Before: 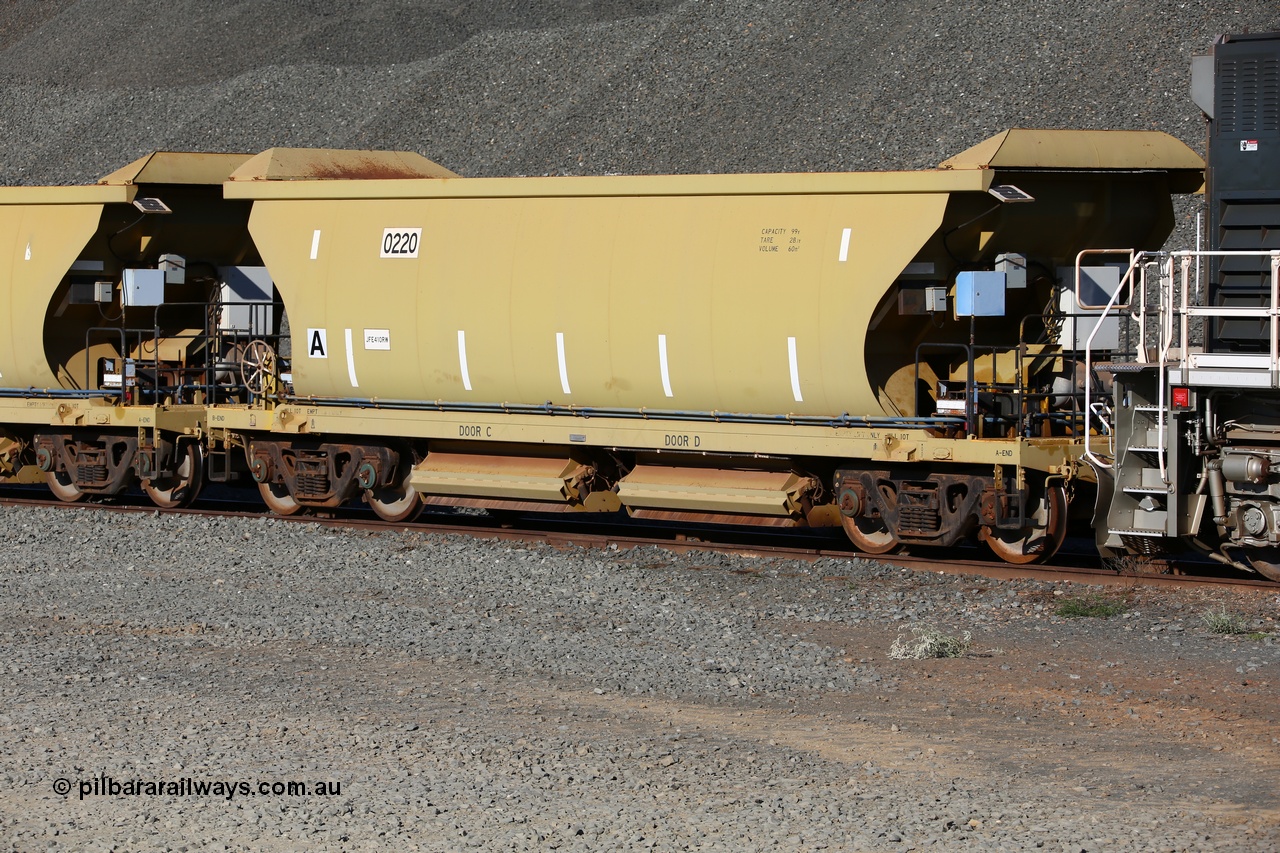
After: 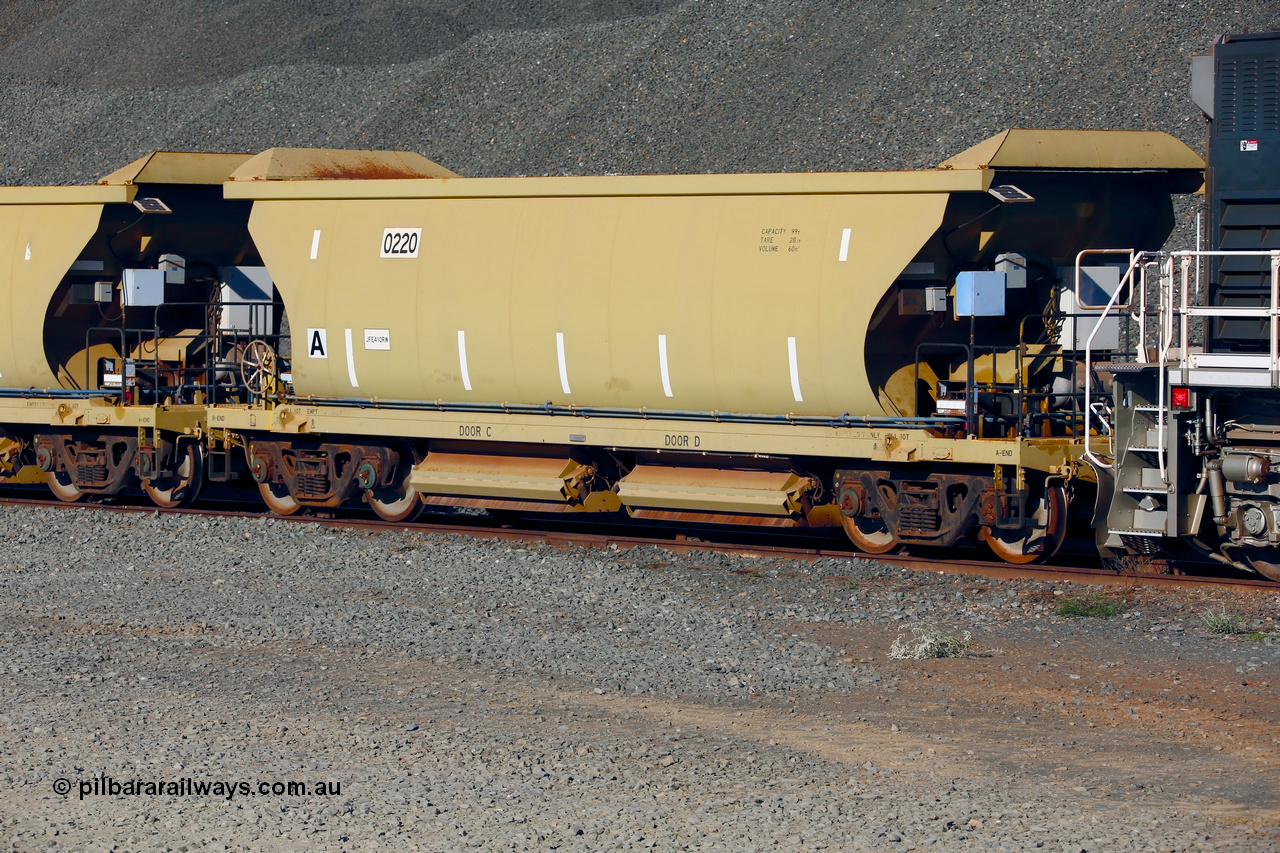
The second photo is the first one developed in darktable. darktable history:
exposure: exposure -0.07 EV, compensate highlight preservation false
color balance rgb: shadows lift › chroma 1.025%, shadows lift › hue 218.08°, global offset › chroma 0.101%, global offset › hue 254.14°, linear chroma grading › global chroma 20.351%, perceptual saturation grading › global saturation 20%, perceptual saturation grading › highlights -50.154%, perceptual saturation grading › shadows 30.446%, global vibrance 3.459%
